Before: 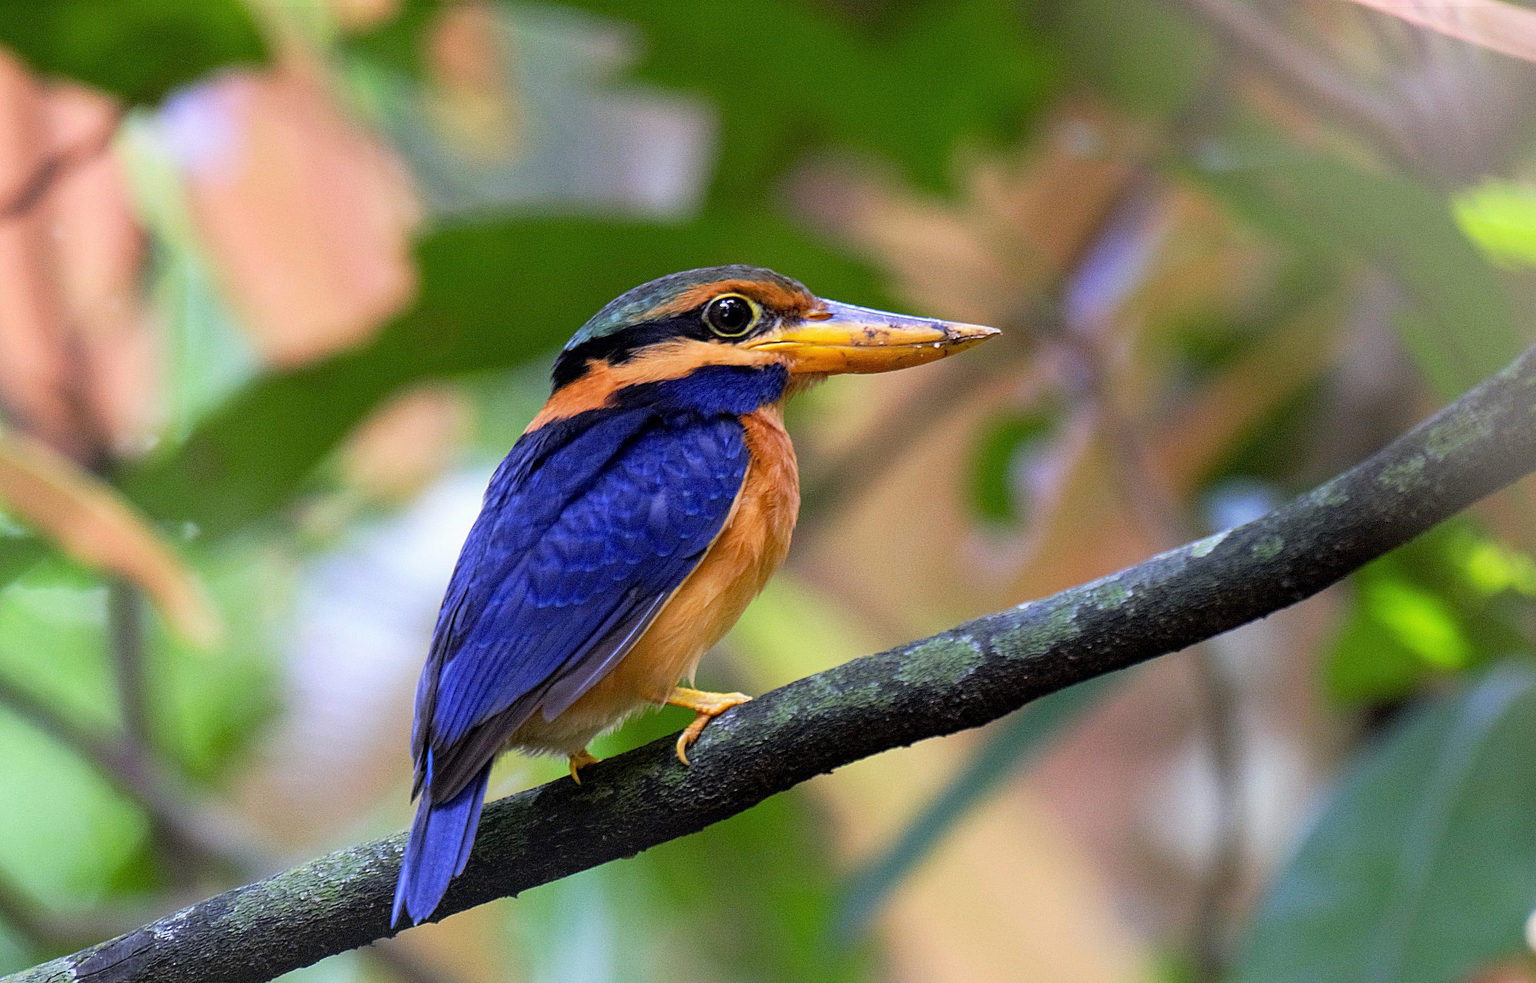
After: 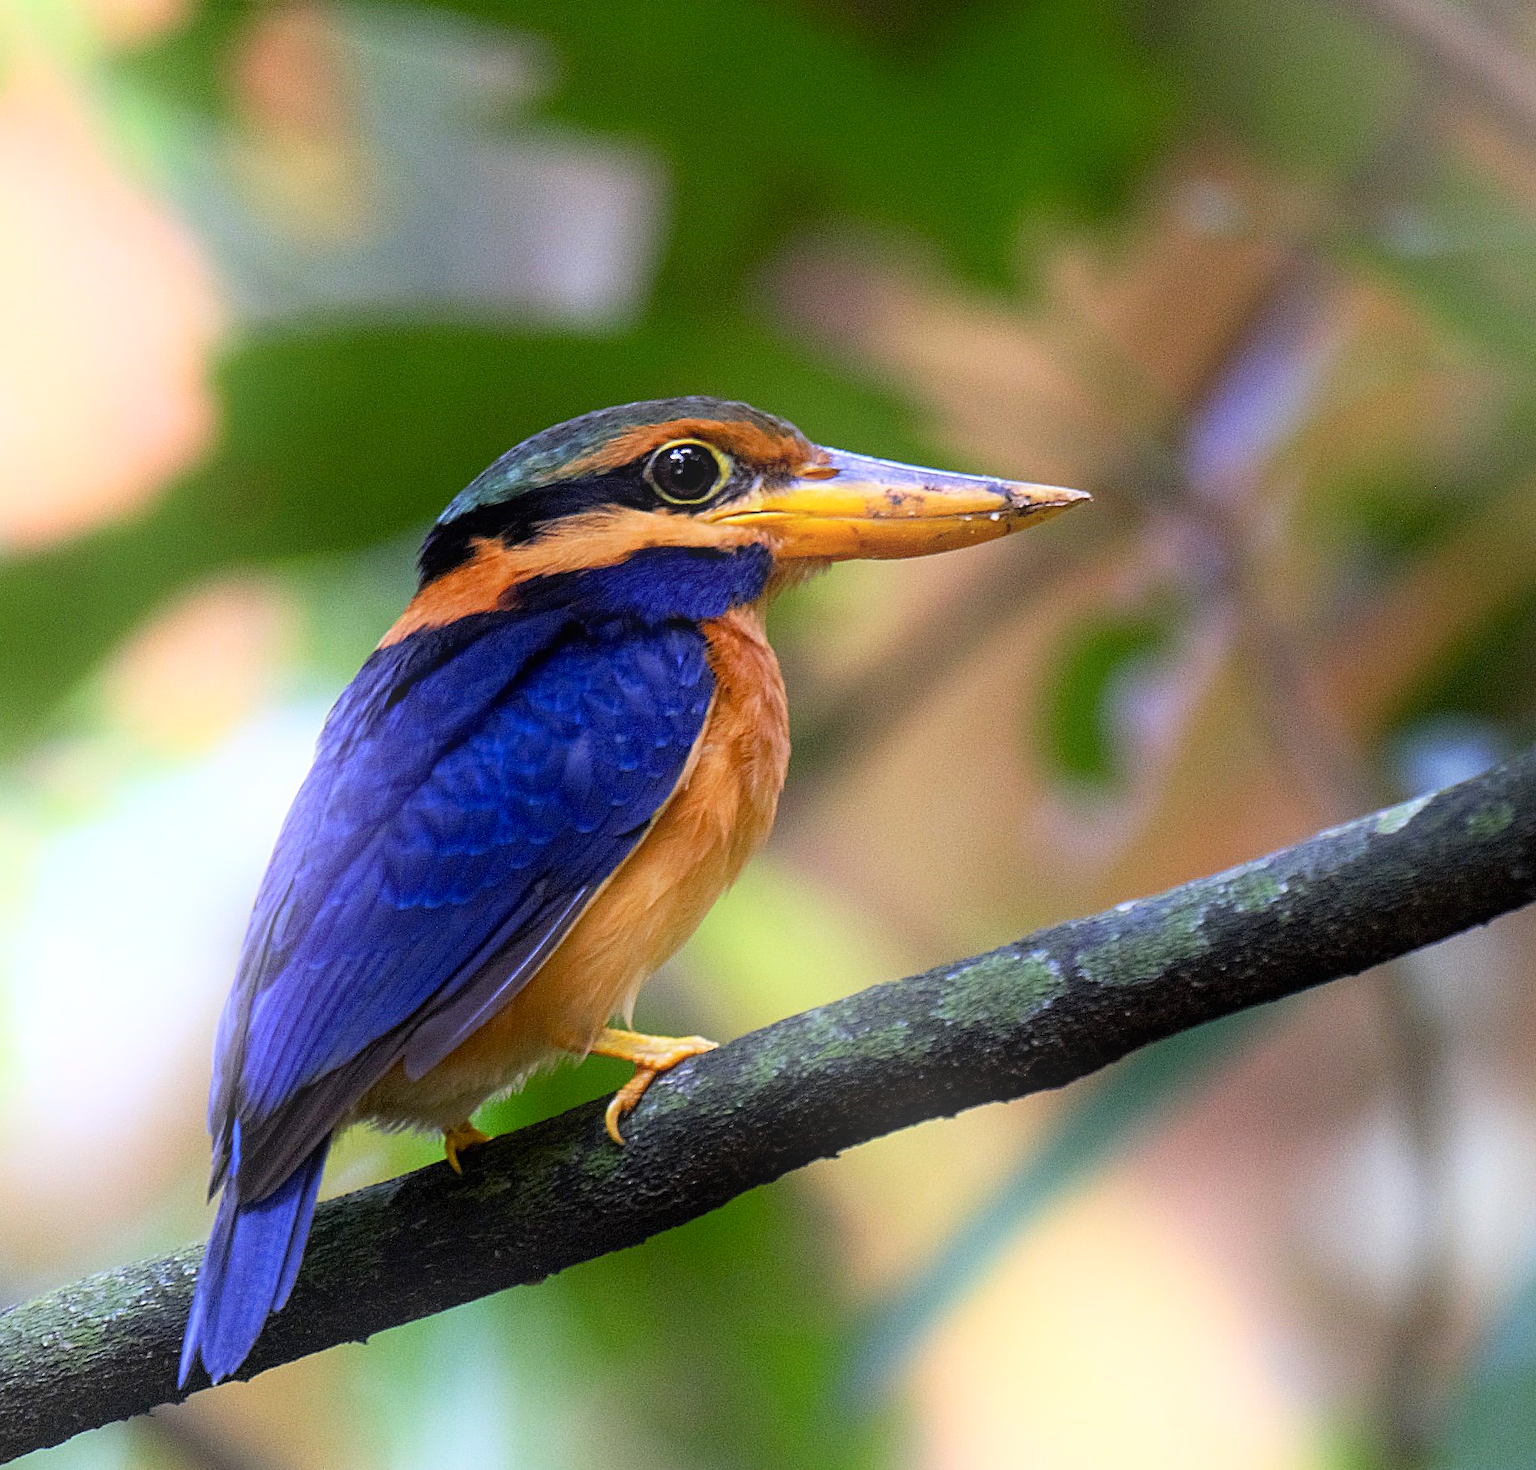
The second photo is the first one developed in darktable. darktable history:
shadows and highlights: shadows -54.3, highlights 86.09, soften with gaussian
crop and rotate: left 17.732%, right 15.423%
bloom: on, module defaults
